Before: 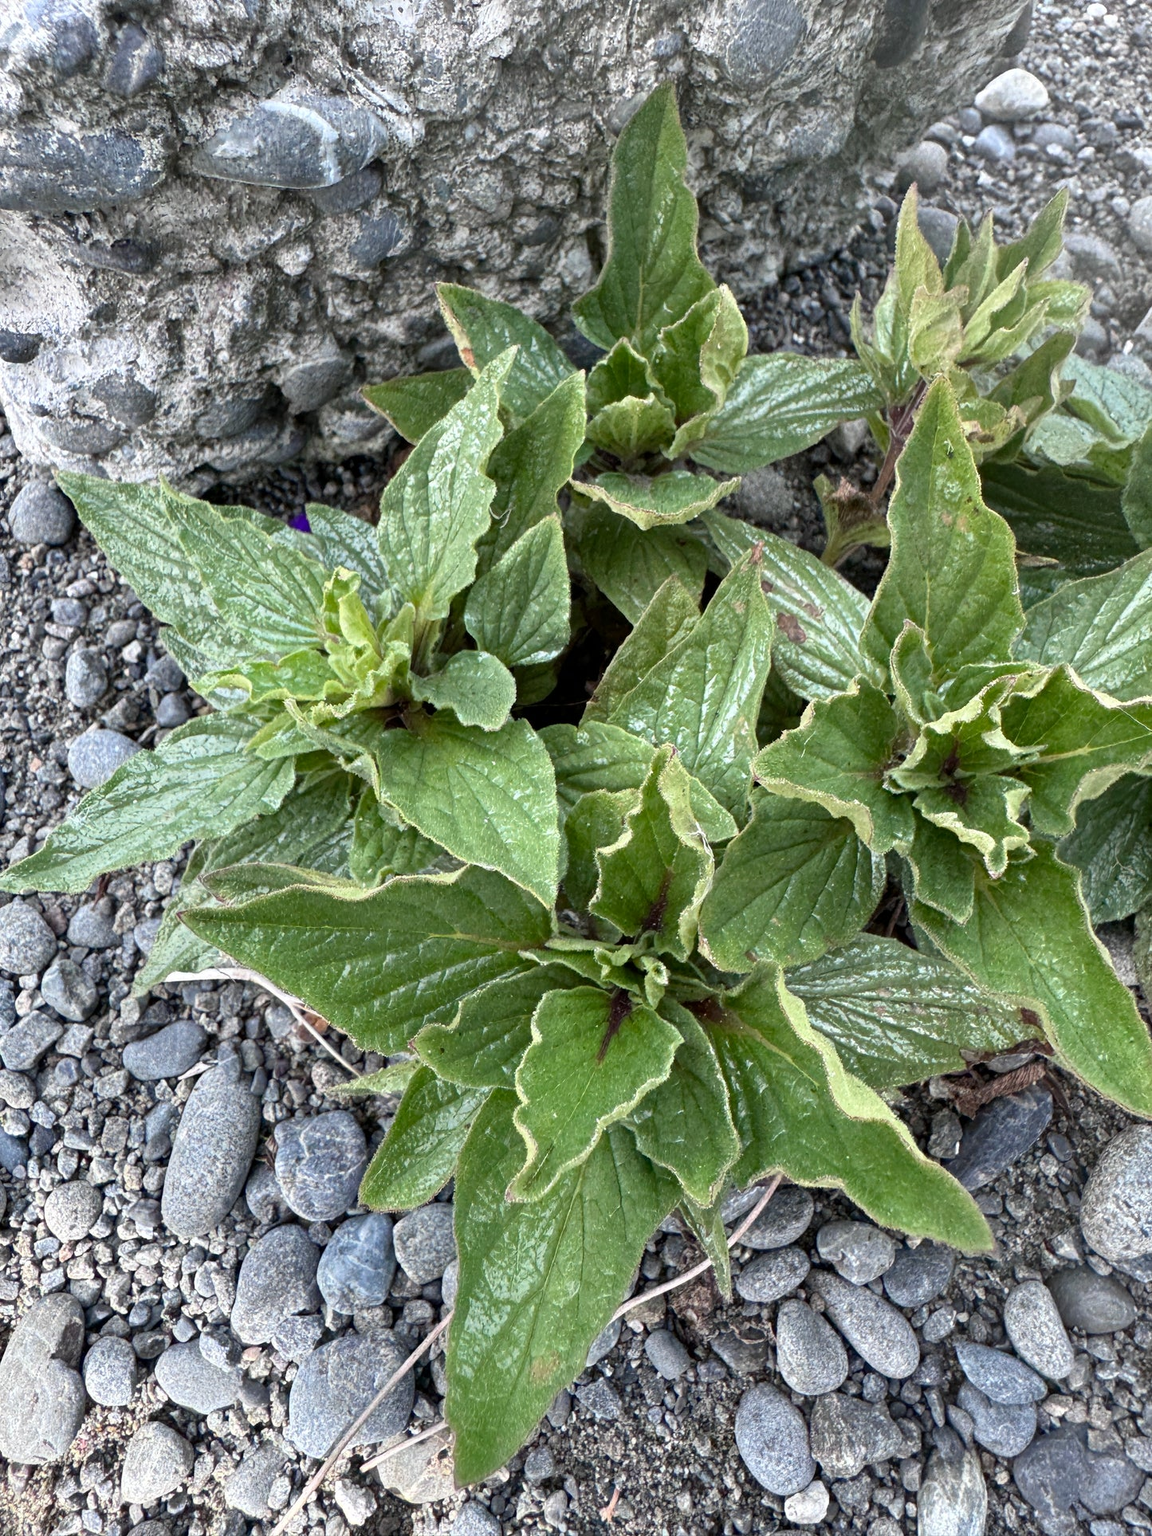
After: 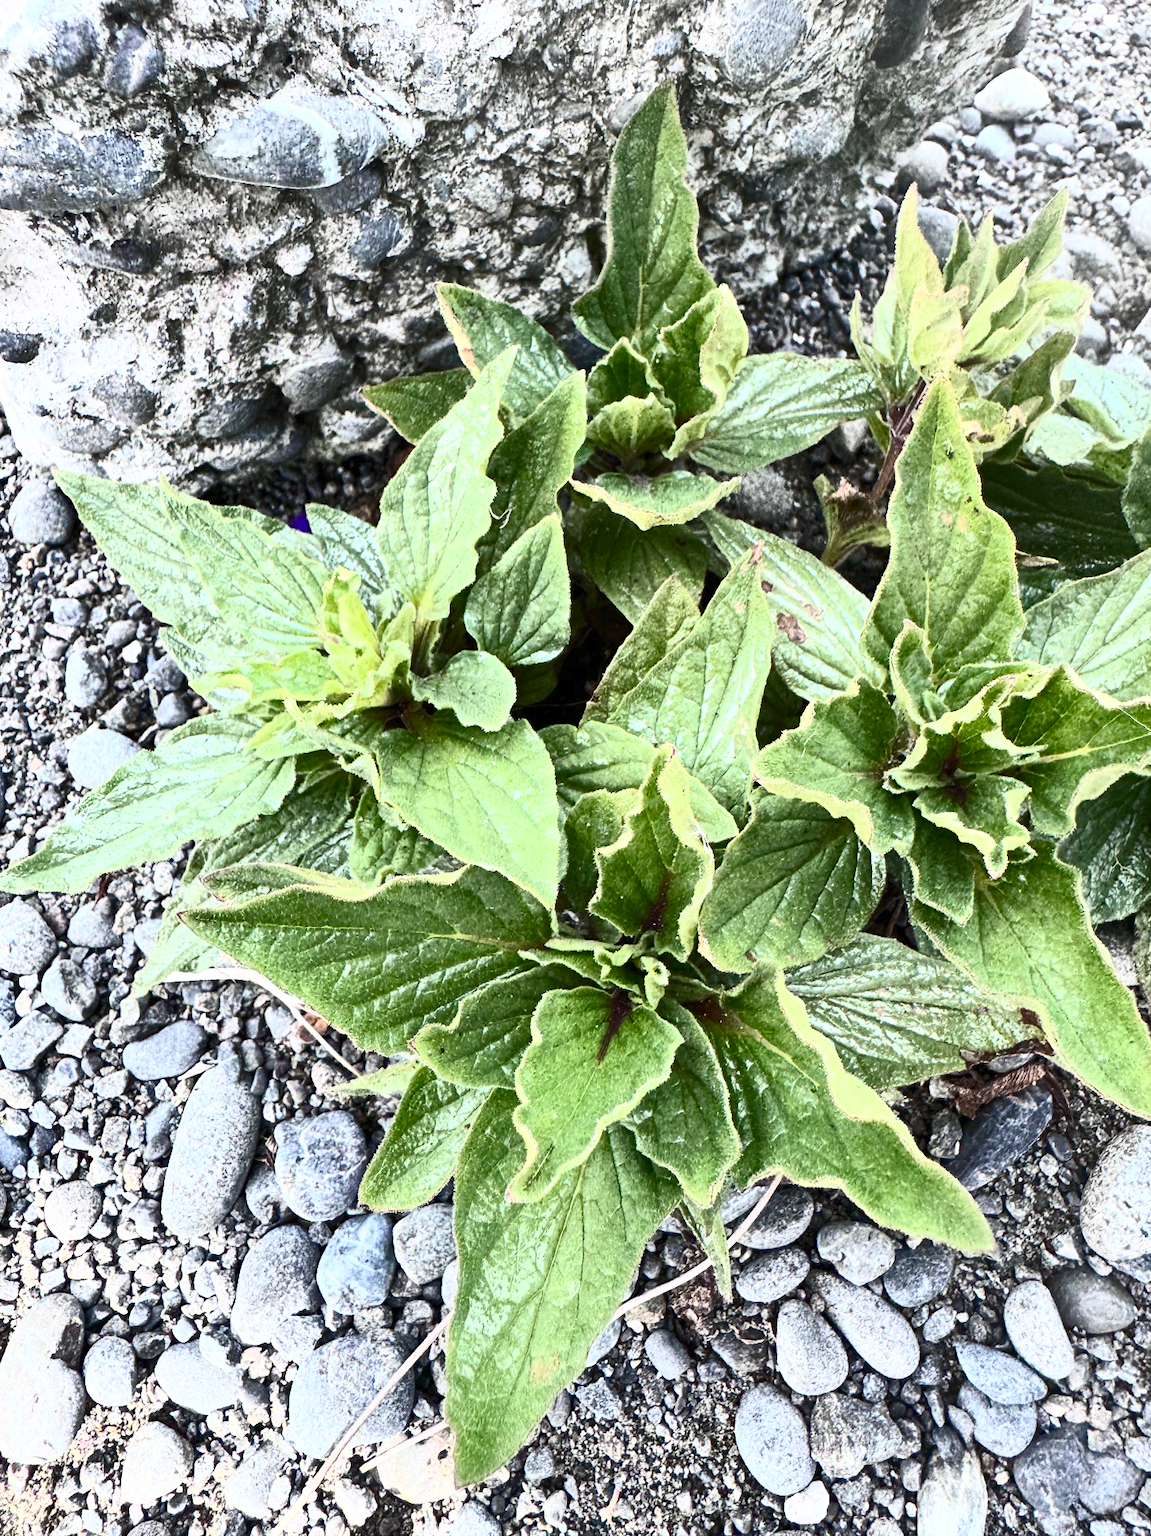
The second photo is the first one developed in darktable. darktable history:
contrast brightness saturation: contrast 0.631, brightness 0.357, saturation 0.144
